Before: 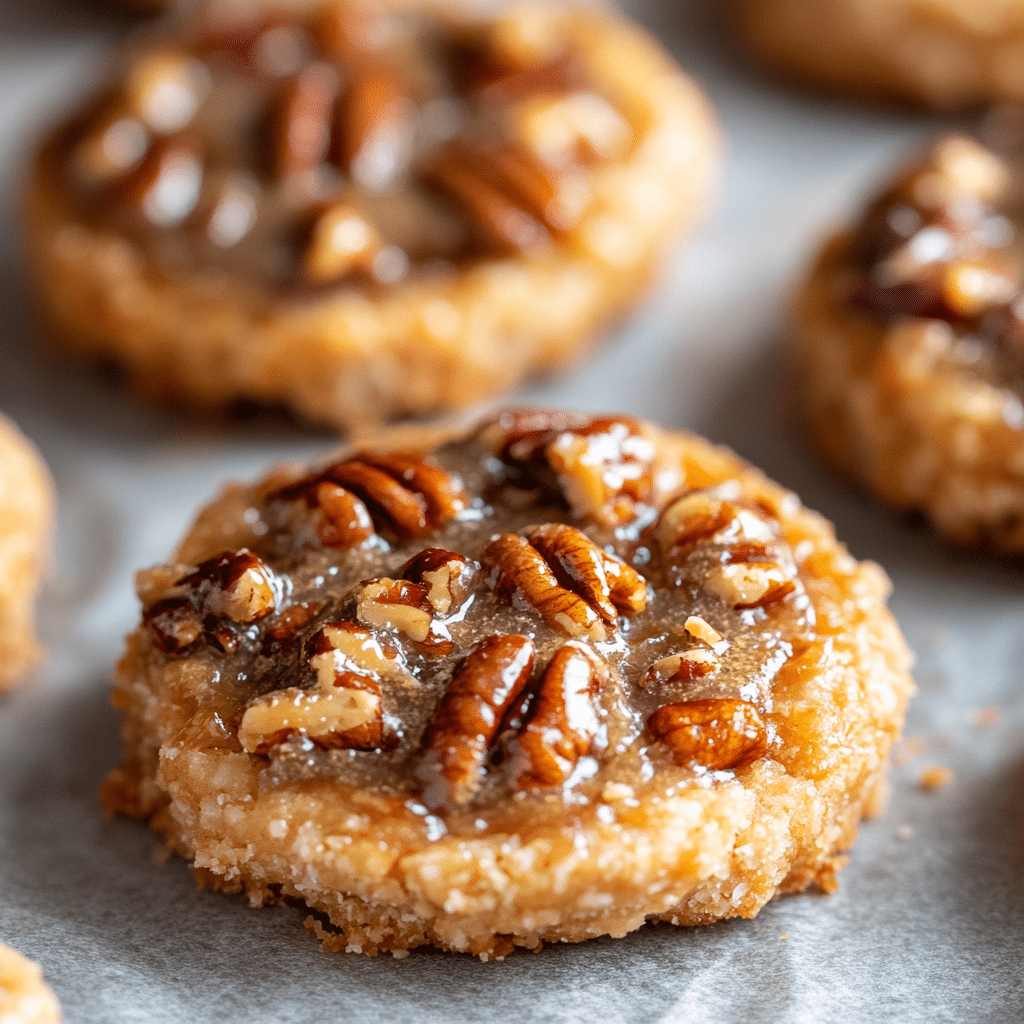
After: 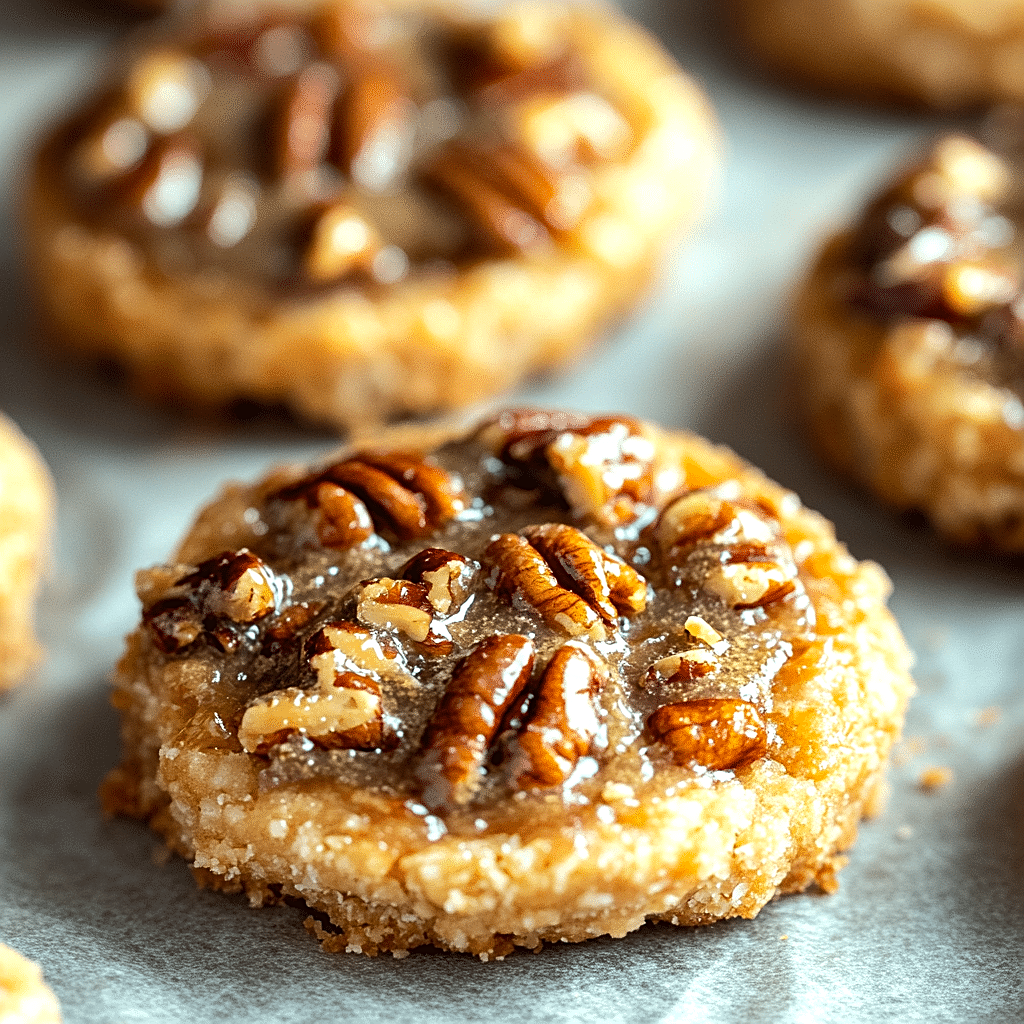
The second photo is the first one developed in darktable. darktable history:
tone equalizer: -8 EV -0.454 EV, -7 EV -0.414 EV, -6 EV -0.303 EV, -5 EV -0.2 EV, -3 EV 0.251 EV, -2 EV 0.338 EV, -1 EV 0.387 EV, +0 EV 0.414 EV, edges refinement/feathering 500, mask exposure compensation -1.57 EV, preserve details no
sharpen: on, module defaults
color correction: highlights a* -8.63, highlights b* 3.08
